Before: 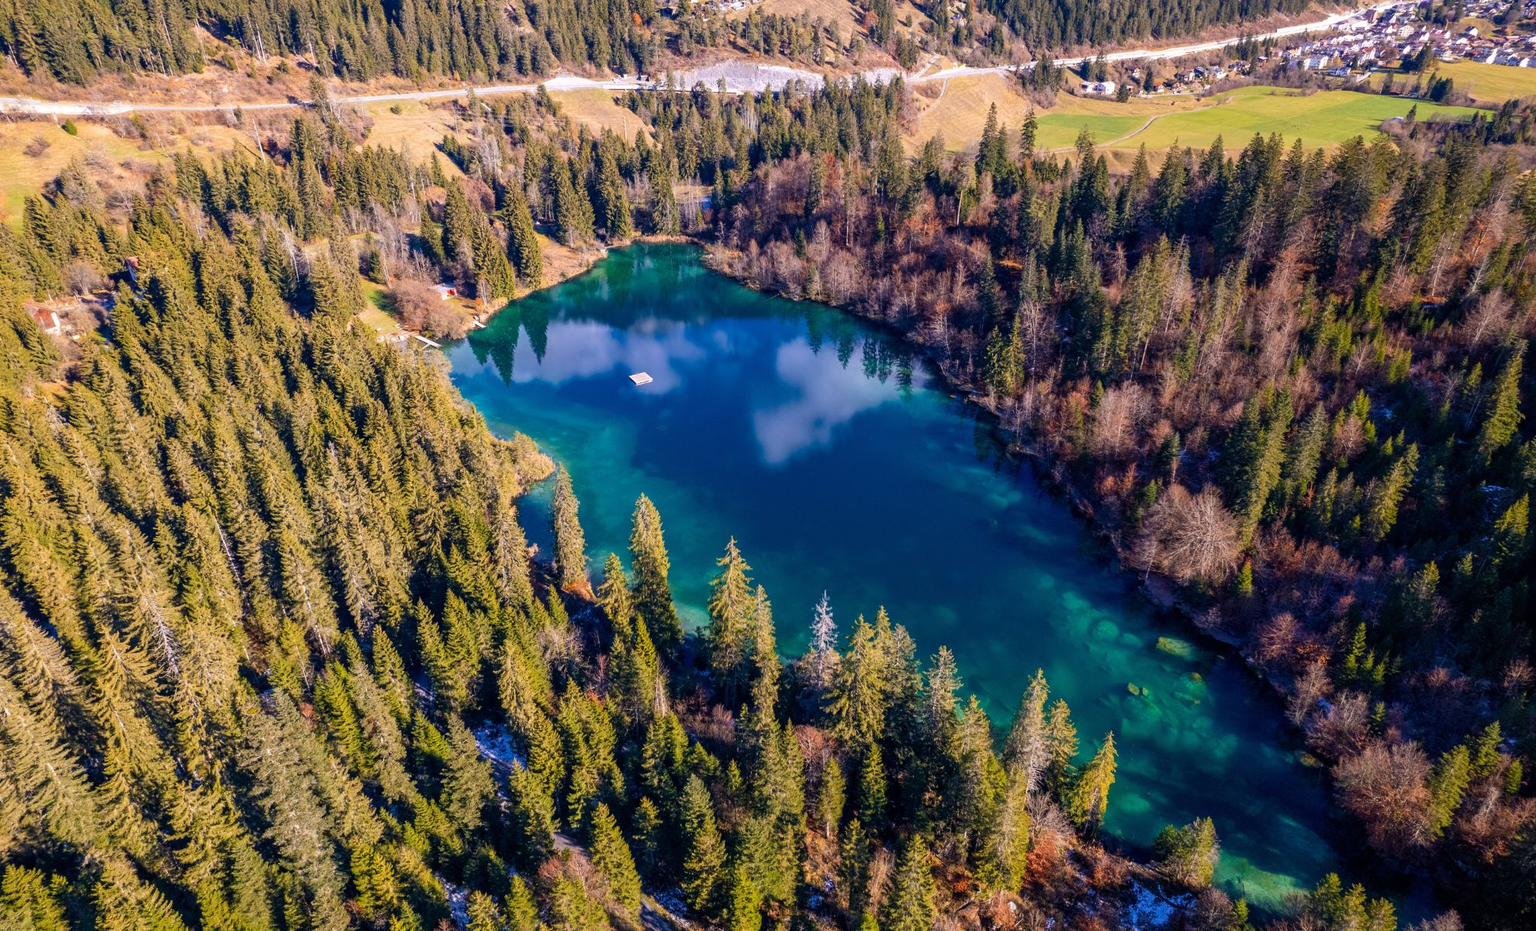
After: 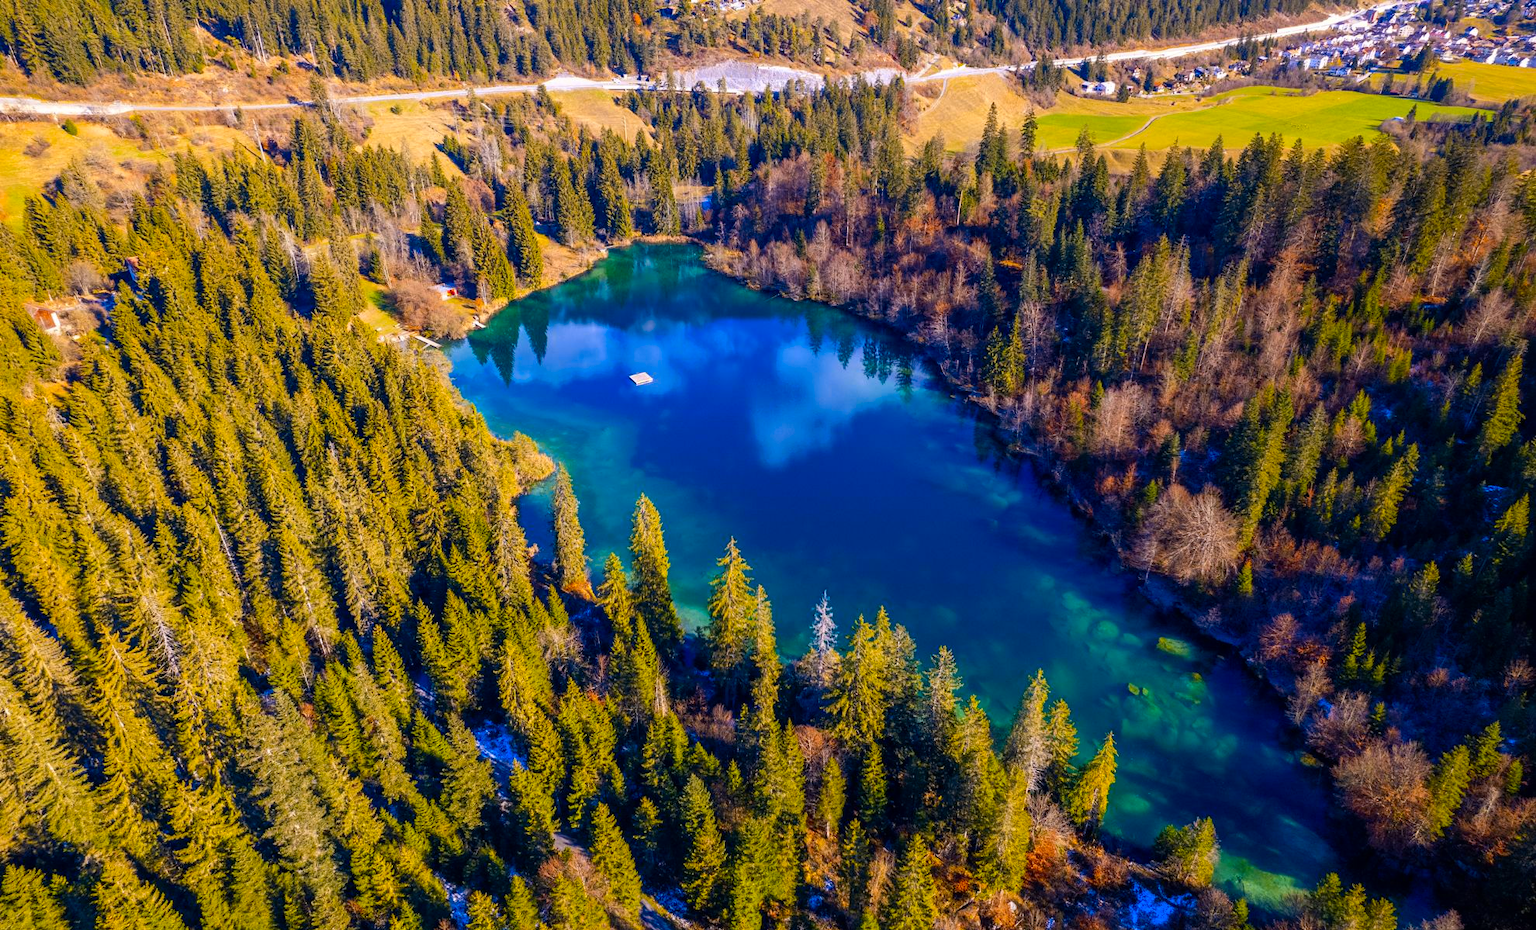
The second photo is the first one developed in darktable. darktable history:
color contrast: green-magenta contrast 0.85, blue-yellow contrast 1.25, unbound 0
contrast brightness saturation: brightness -0.02, saturation 0.35
